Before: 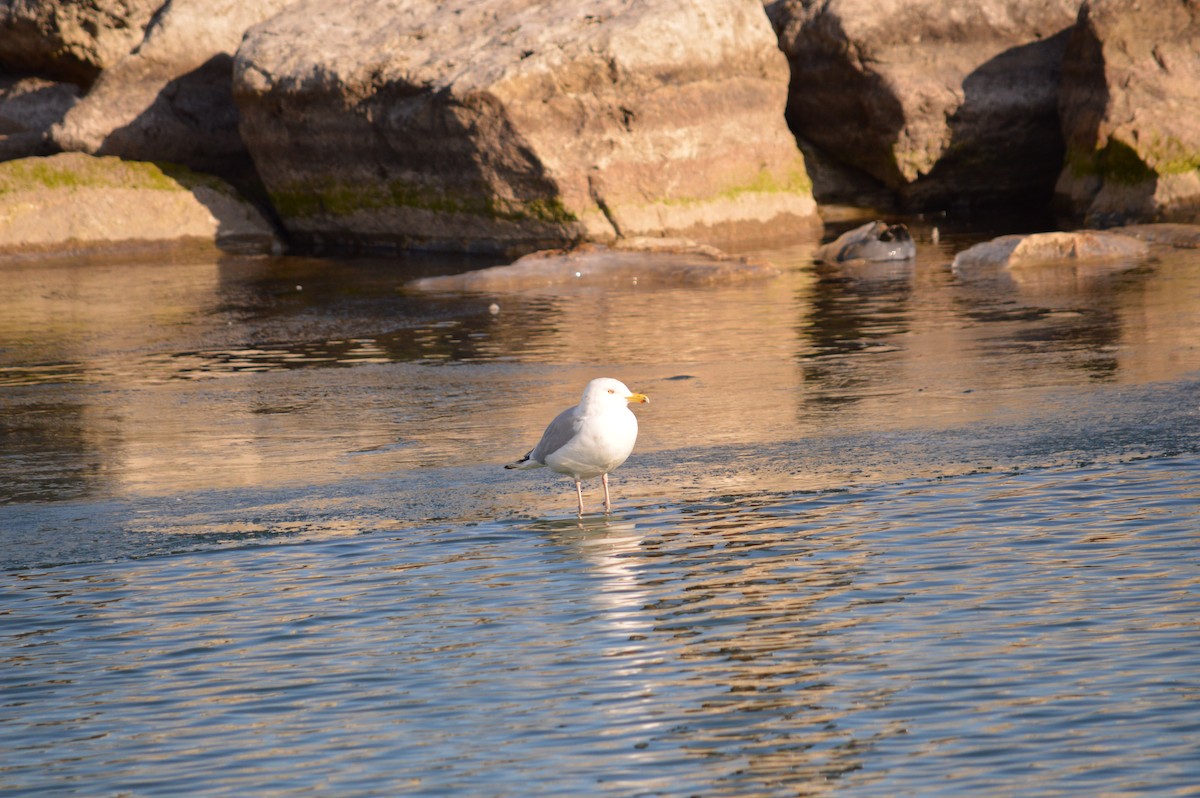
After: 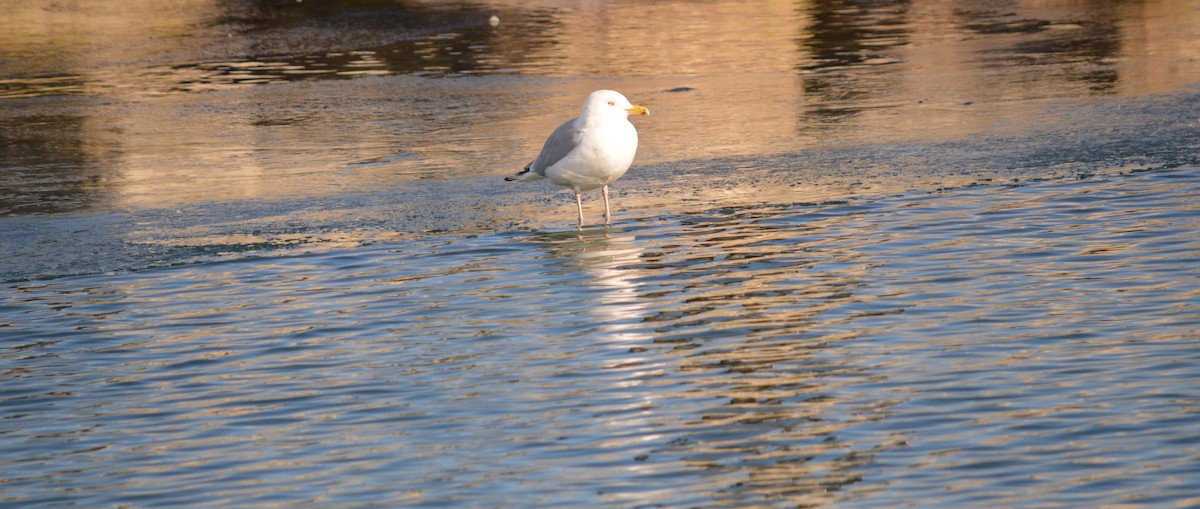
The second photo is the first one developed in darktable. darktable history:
crop and rotate: top 36.139%
